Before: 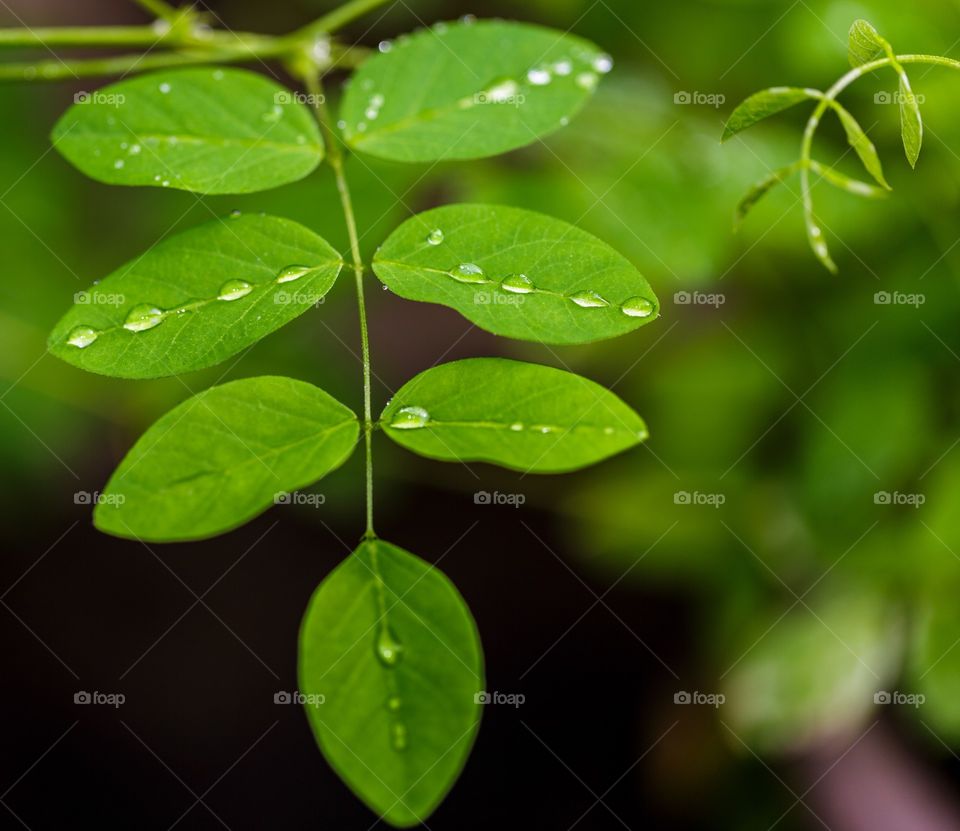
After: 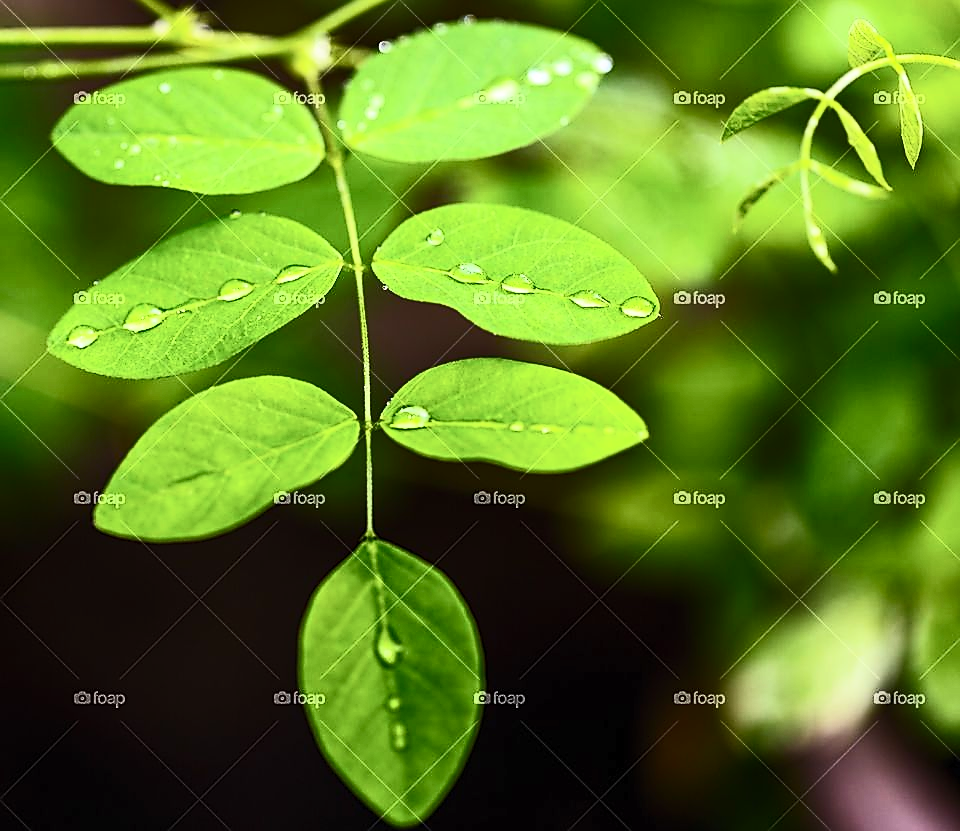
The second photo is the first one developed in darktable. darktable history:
sharpen: radius 1.427, amount 1.245, threshold 0.671
contrast brightness saturation: contrast 0.637, brightness 0.353, saturation 0.145
